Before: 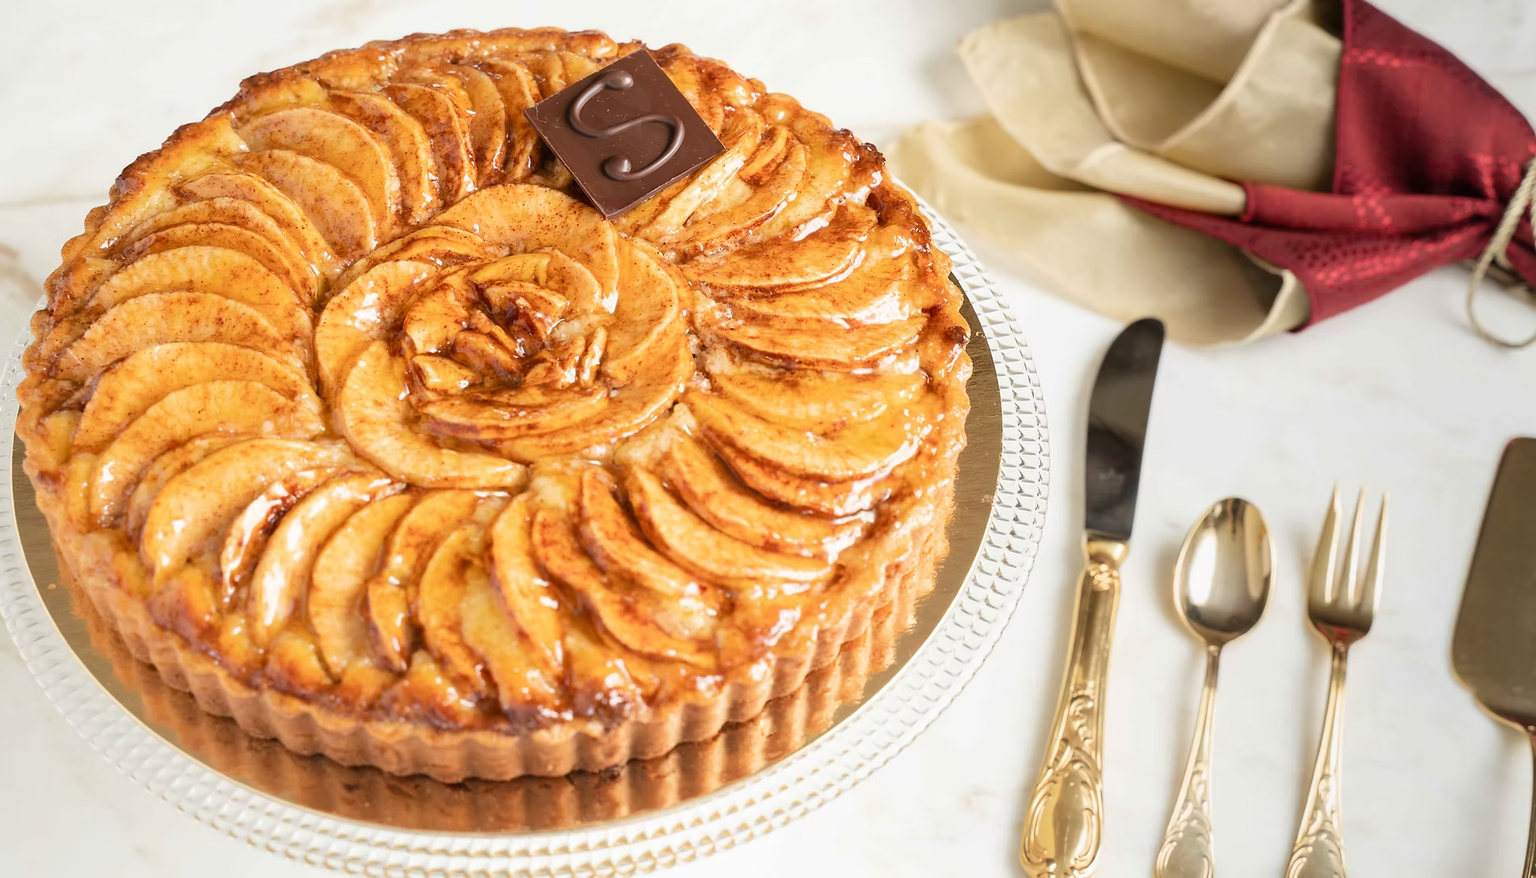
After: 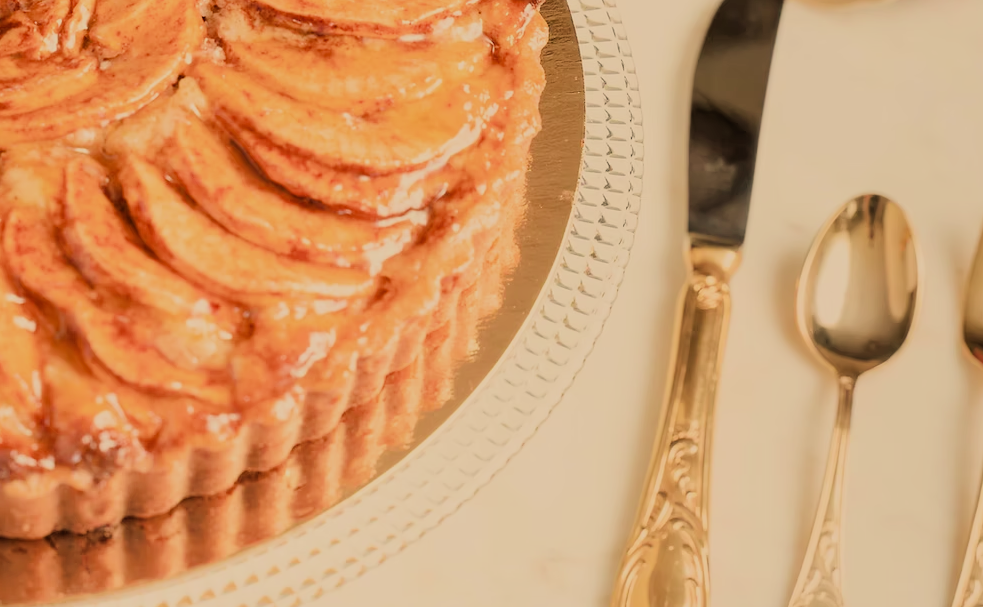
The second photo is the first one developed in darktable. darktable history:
filmic rgb: black relative exposure -6.98 EV, white relative exposure 5.63 EV, hardness 2.86
white balance: red 1.138, green 0.996, blue 0.812
crop: left 34.479%, top 38.822%, right 13.718%, bottom 5.172%
velvia: strength 15%
